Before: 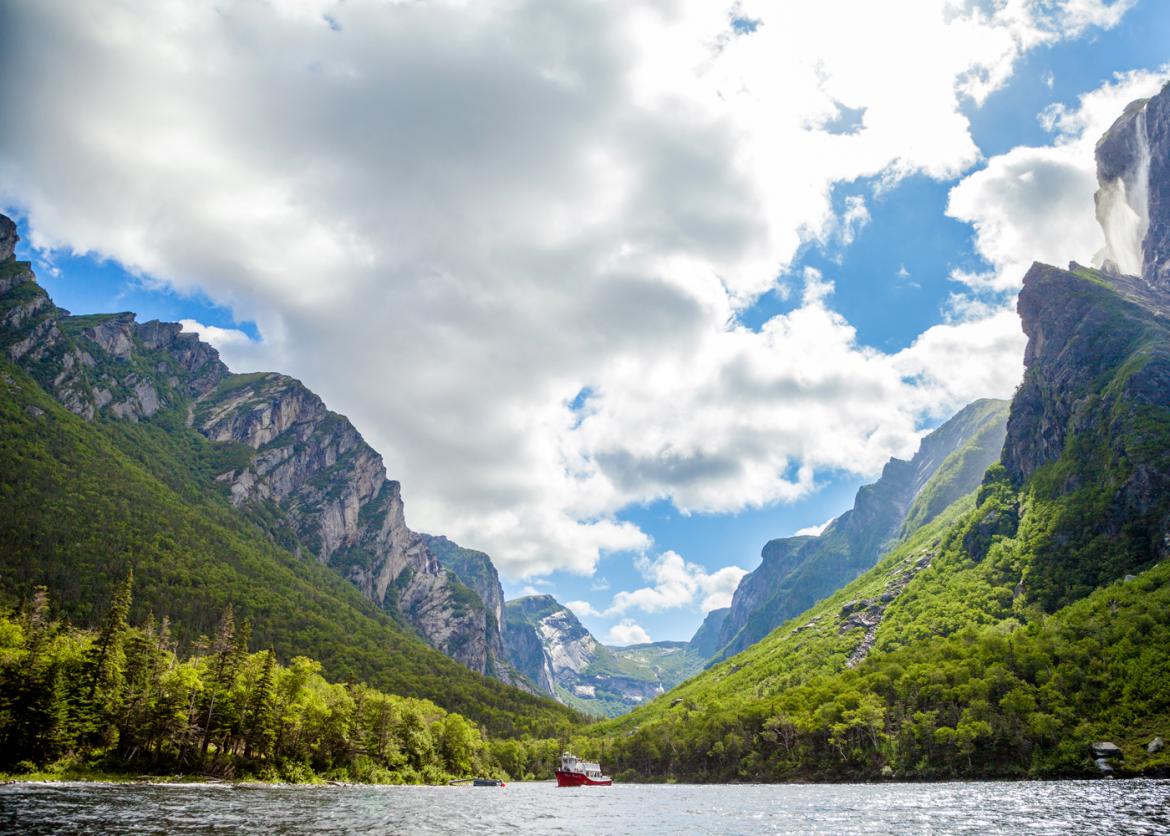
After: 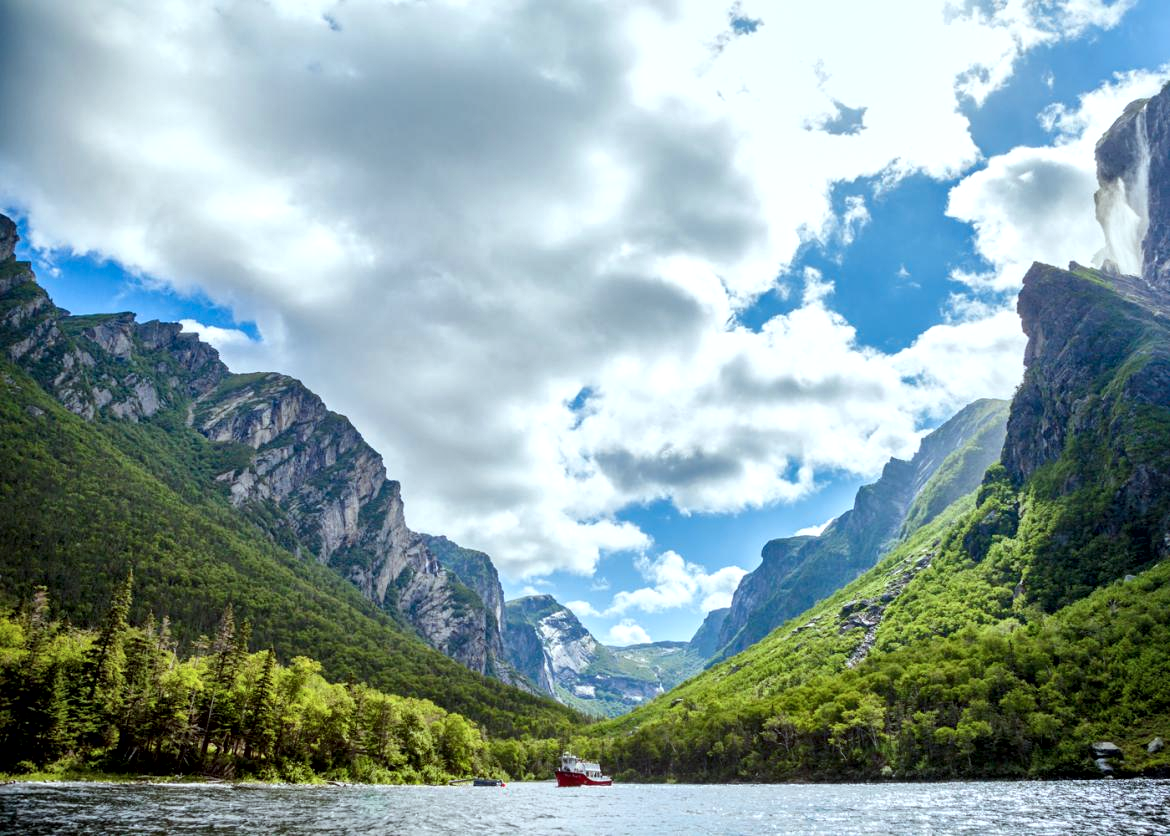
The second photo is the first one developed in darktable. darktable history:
local contrast: mode bilateral grid, contrast 25, coarseness 60, detail 151%, midtone range 0.2
color calibration: illuminant Planckian (black body), adaptation linear Bradford (ICC v4), x 0.364, y 0.367, temperature 4417.56 K, saturation algorithm version 1 (2020)
